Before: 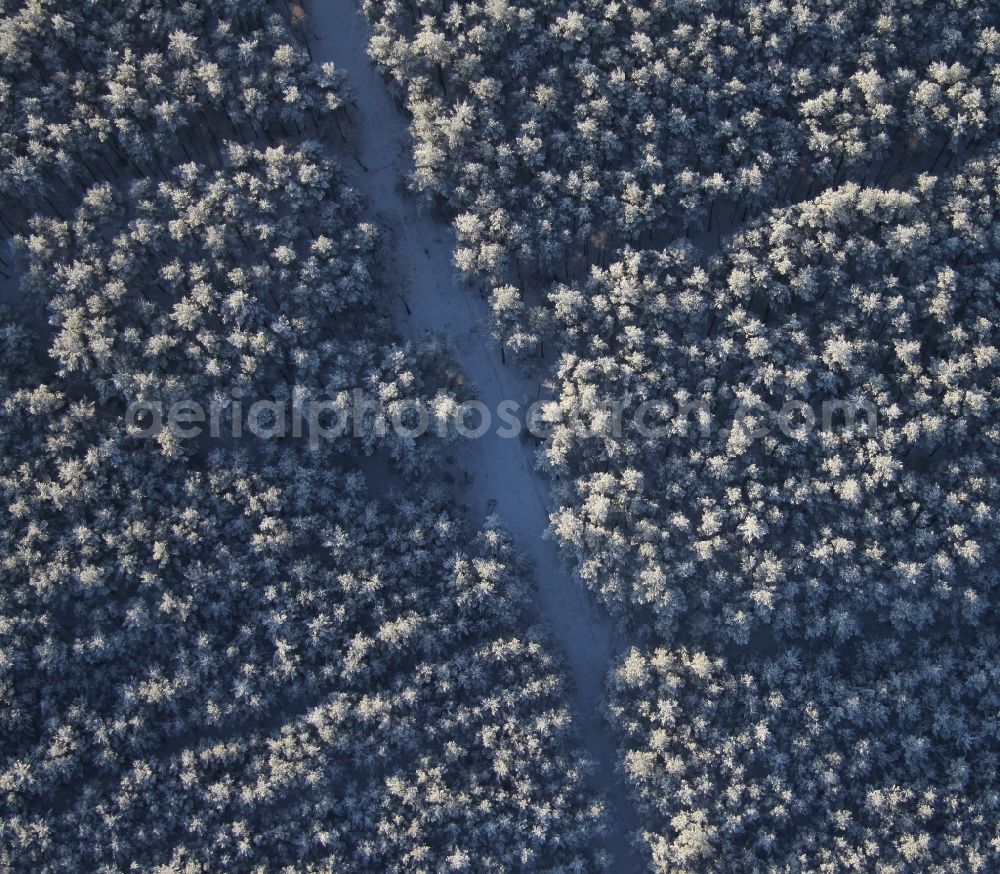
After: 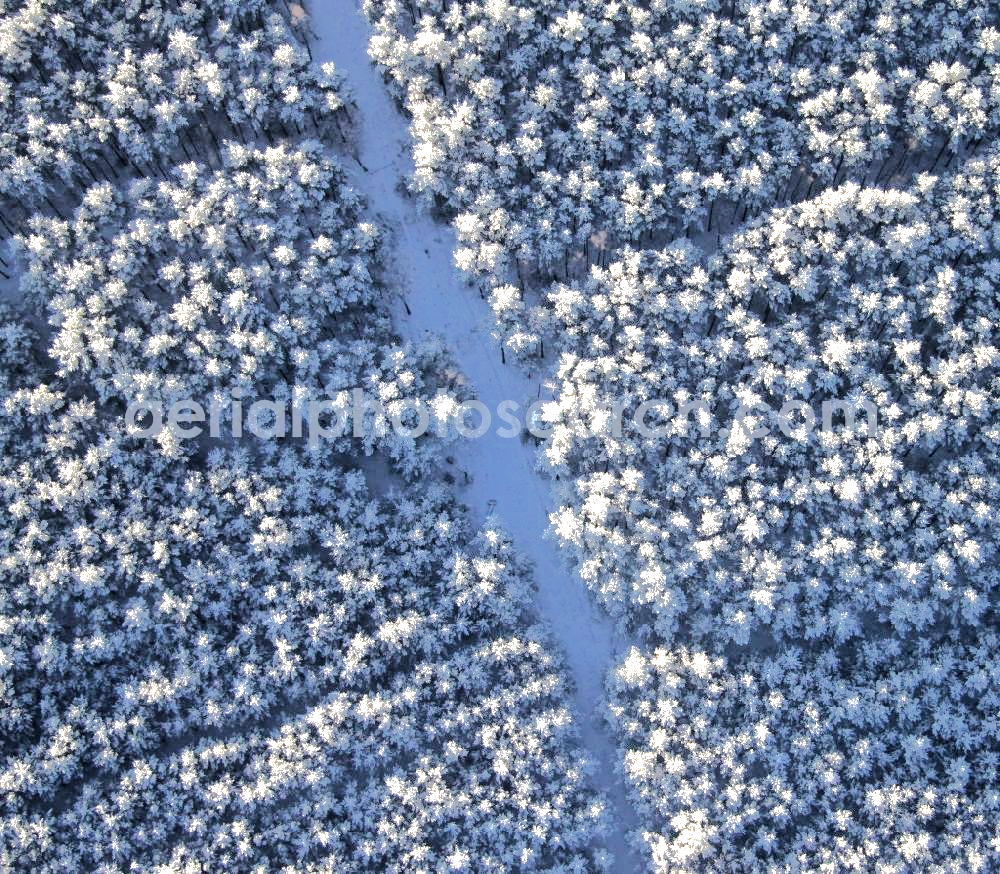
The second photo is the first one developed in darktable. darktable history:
tone equalizer: -8 EV -0.533 EV, -7 EV -0.339 EV, -6 EV -0.078 EV, -5 EV 0.406 EV, -4 EV 0.983 EV, -3 EV 0.798 EV, -2 EV -0.006 EV, -1 EV 0.123 EV, +0 EV -0.026 EV, edges refinement/feathering 500, mask exposure compensation -1.57 EV, preserve details no
local contrast: detail 135%, midtone range 0.743
exposure: black level correction 0, exposure 1.105 EV, compensate exposure bias true, compensate highlight preservation false
